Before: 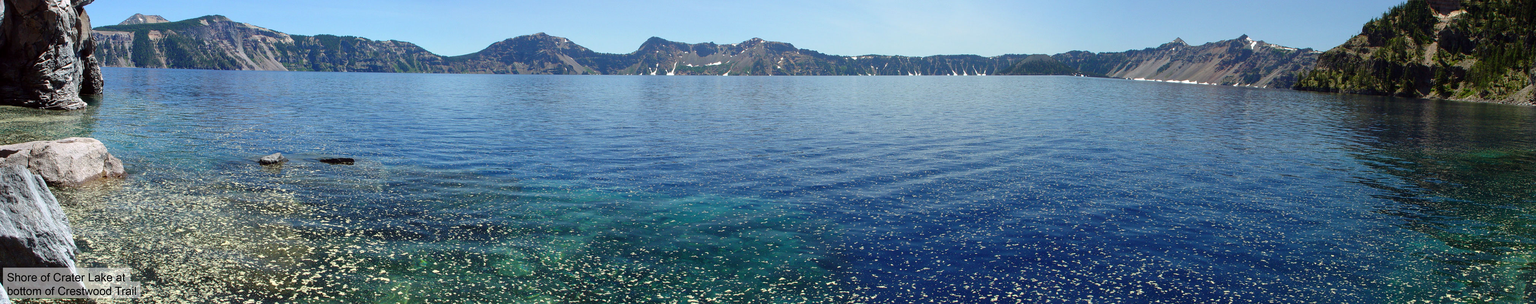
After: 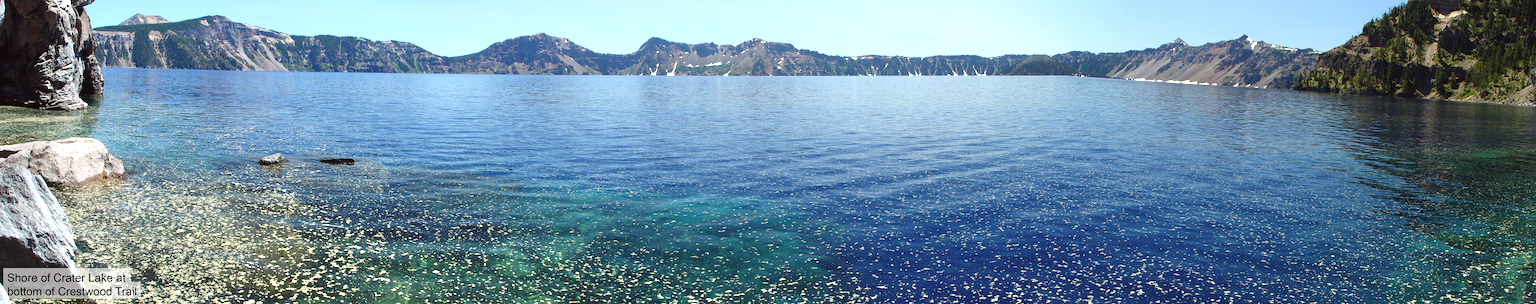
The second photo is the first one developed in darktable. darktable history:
exposure: black level correction -0.002, exposure 0.54 EV, compensate highlight preservation false
shadows and highlights: shadows 0, highlights 40
